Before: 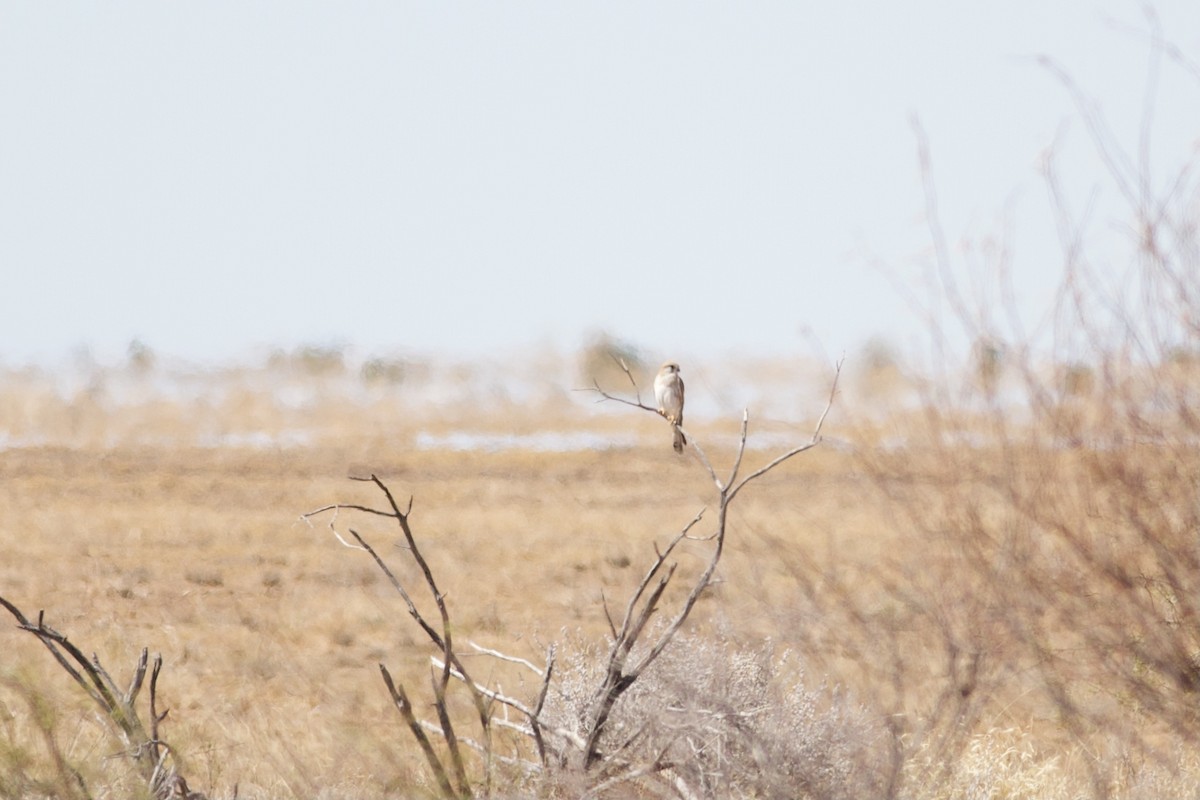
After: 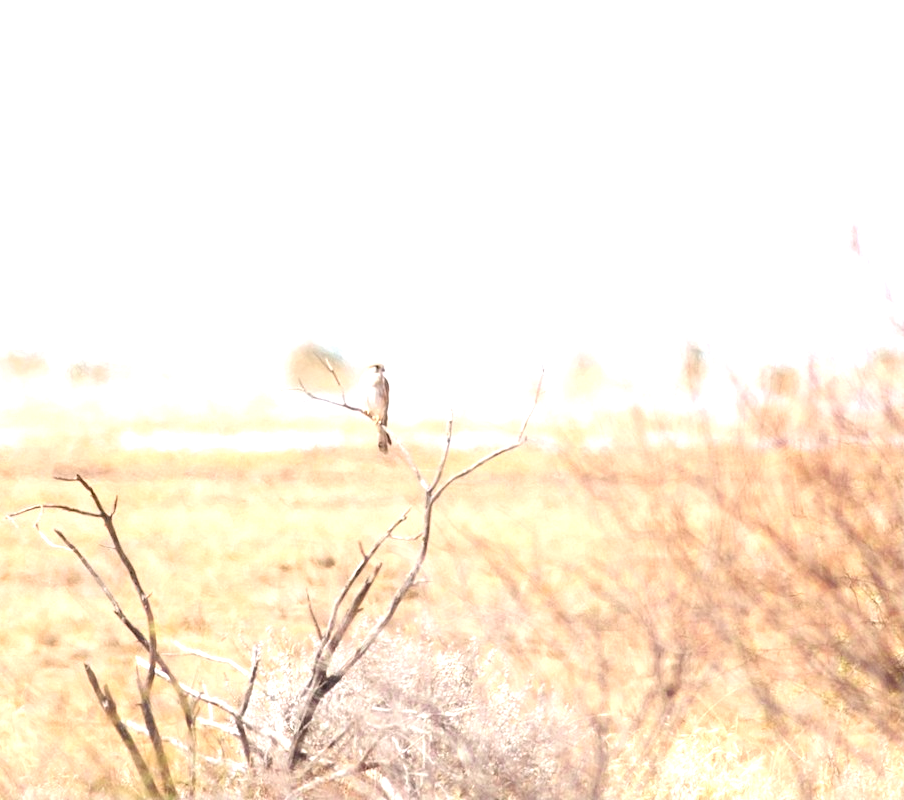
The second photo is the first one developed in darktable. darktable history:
crop and rotate: left 24.627%
exposure: black level correction 0.001, exposure 0.961 EV, compensate highlight preservation false
